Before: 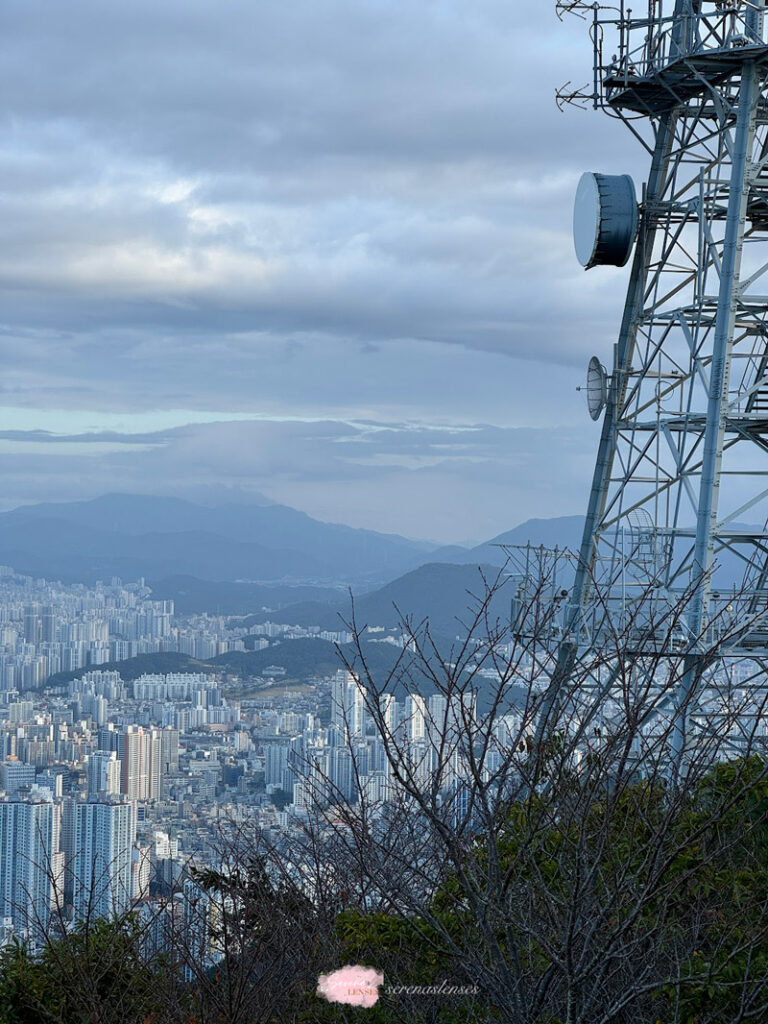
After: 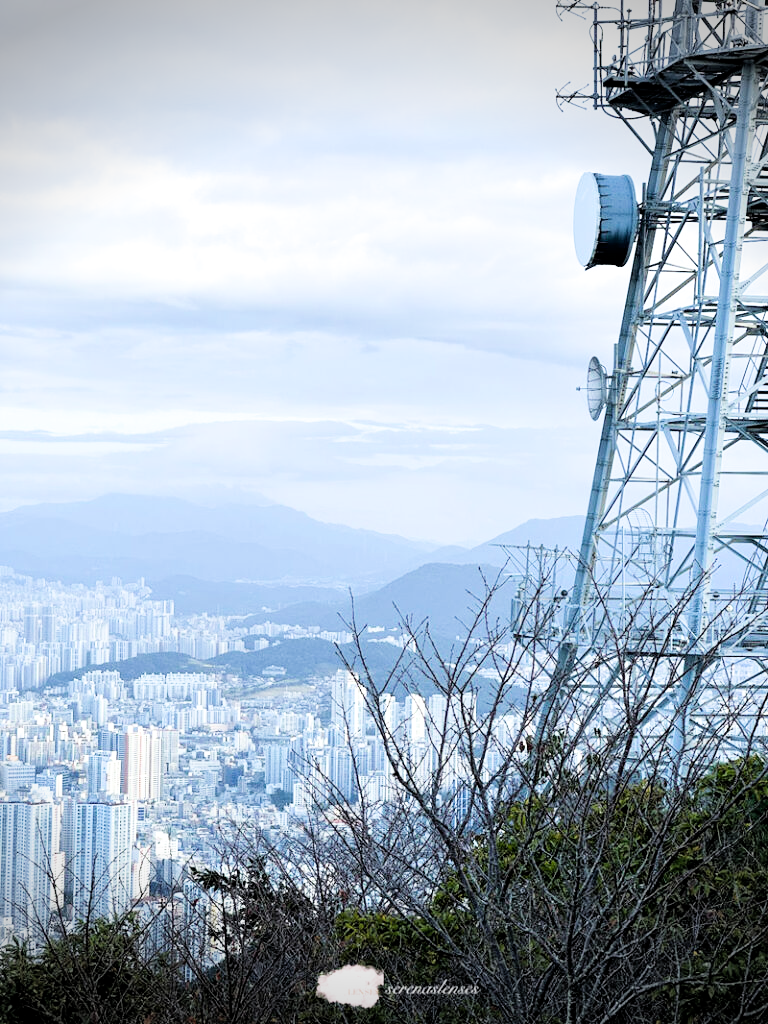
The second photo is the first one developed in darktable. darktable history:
exposure: black level correction 0.001, exposure 1.712 EV, compensate highlight preservation false
vignetting: fall-off start 89%, fall-off radius 43.94%, width/height ratio 1.168, unbound false
filmic rgb: black relative exposure -5.01 EV, white relative exposure 3.56 EV, hardness 3.19, contrast 1.201, highlights saturation mix -30.74%
